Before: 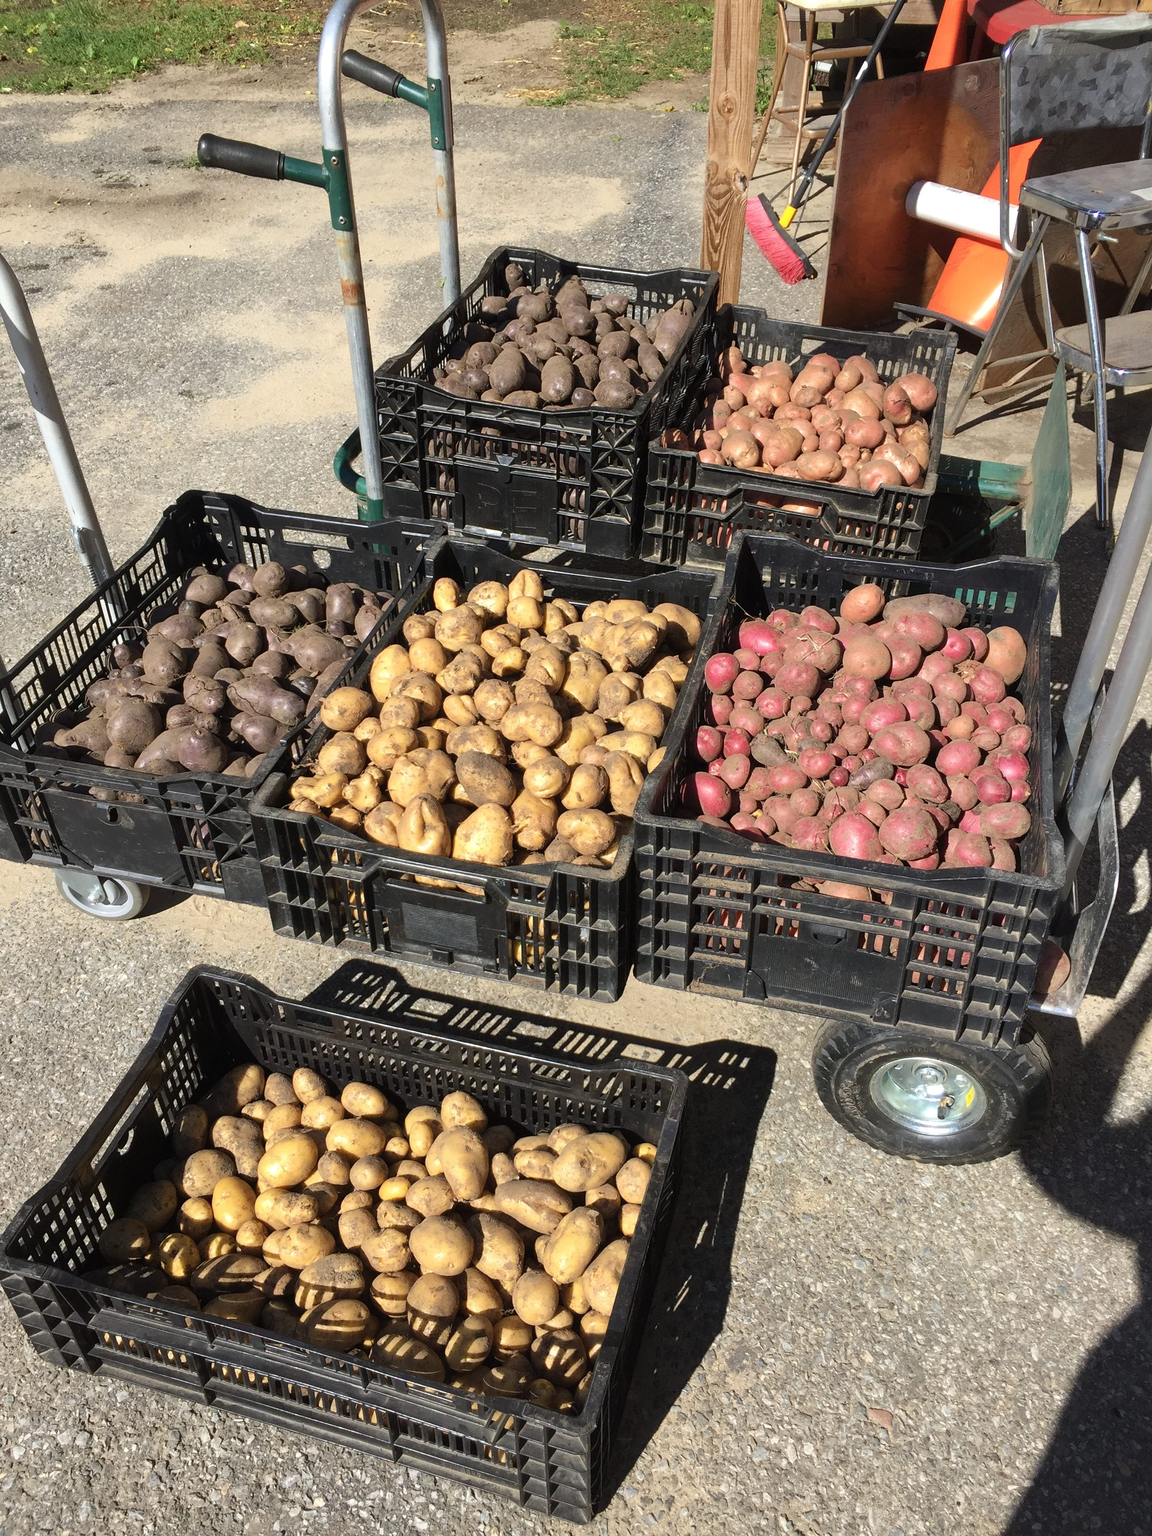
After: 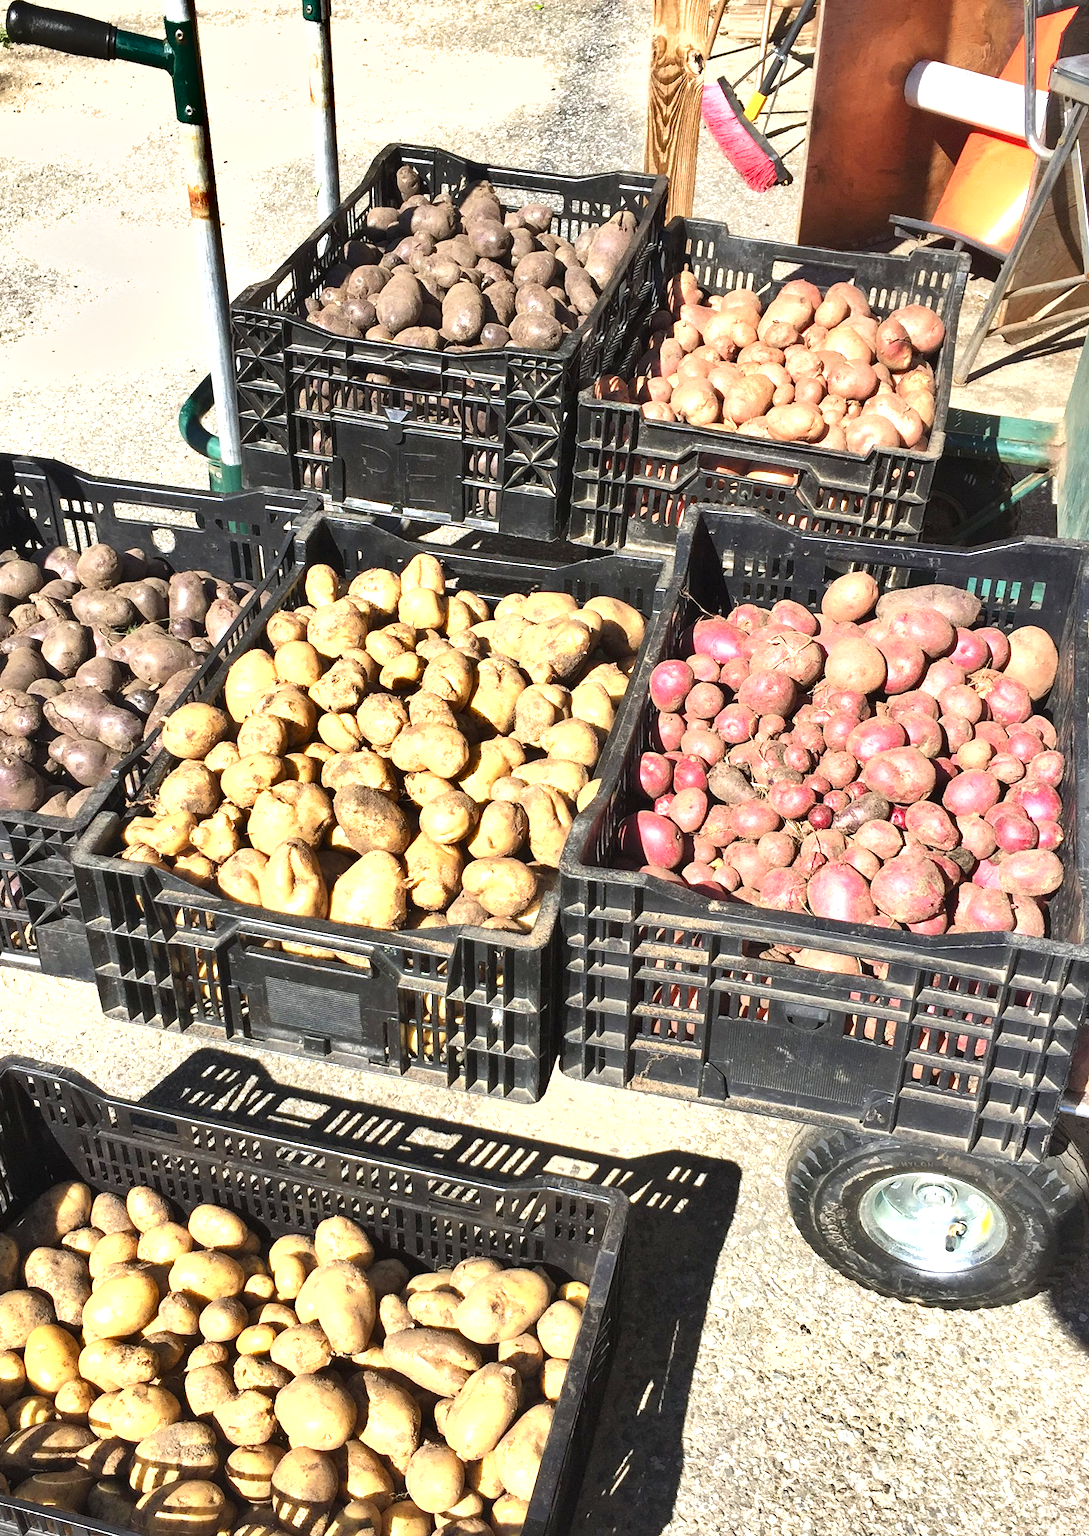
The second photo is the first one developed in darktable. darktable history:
crop: left 16.752%, top 8.671%, right 8.667%, bottom 12.521%
shadows and highlights: soften with gaussian
exposure: black level correction 0, exposure 1.123 EV, compensate highlight preservation false
